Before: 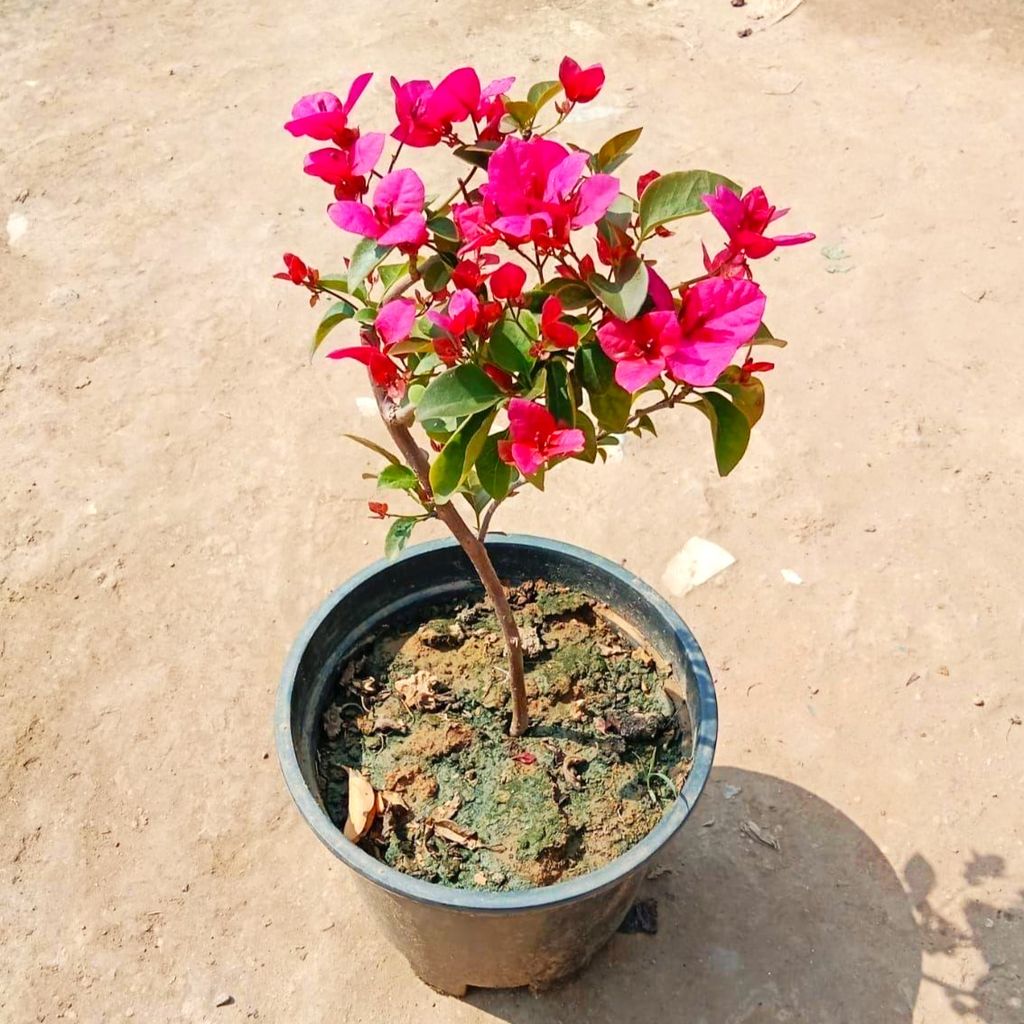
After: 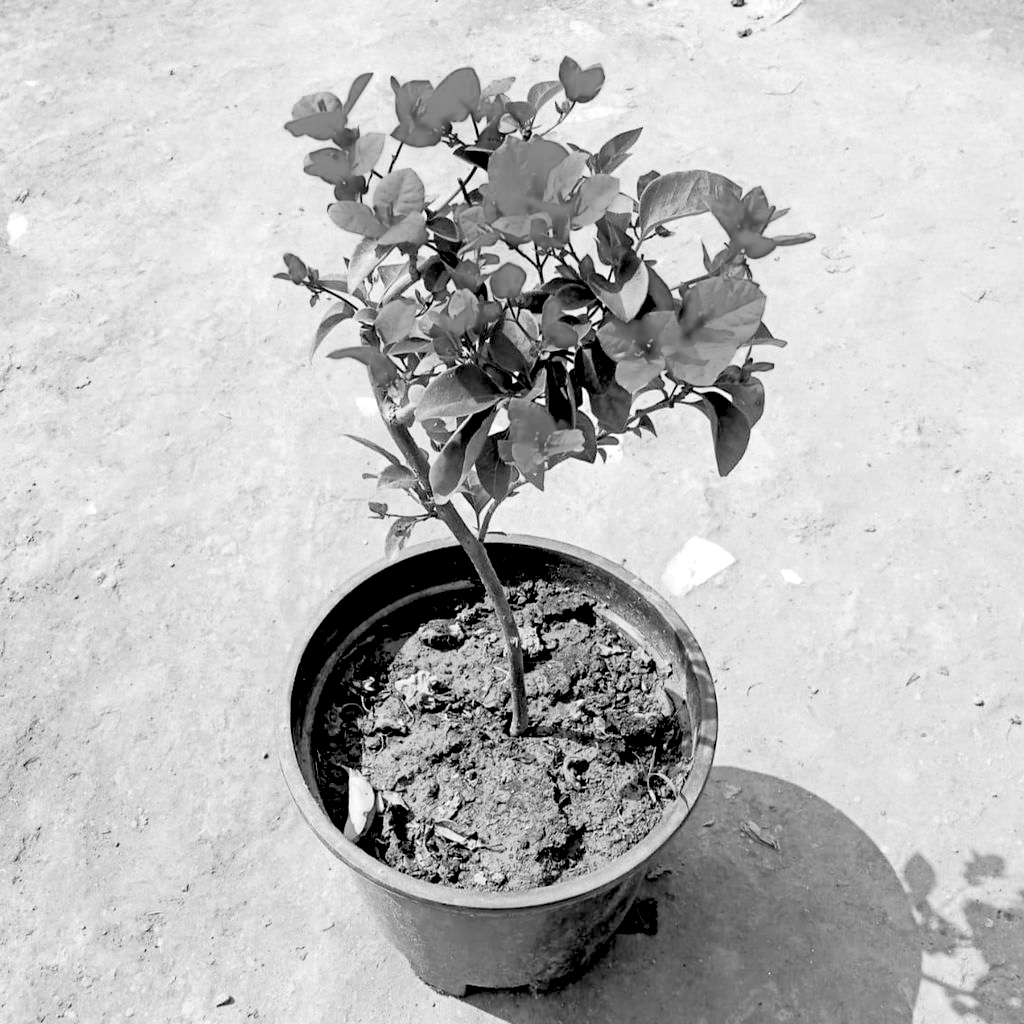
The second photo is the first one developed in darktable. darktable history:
rgb levels: levels [[0.029, 0.461, 0.922], [0, 0.5, 1], [0, 0.5, 1]]
monochrome: on, module defaults
